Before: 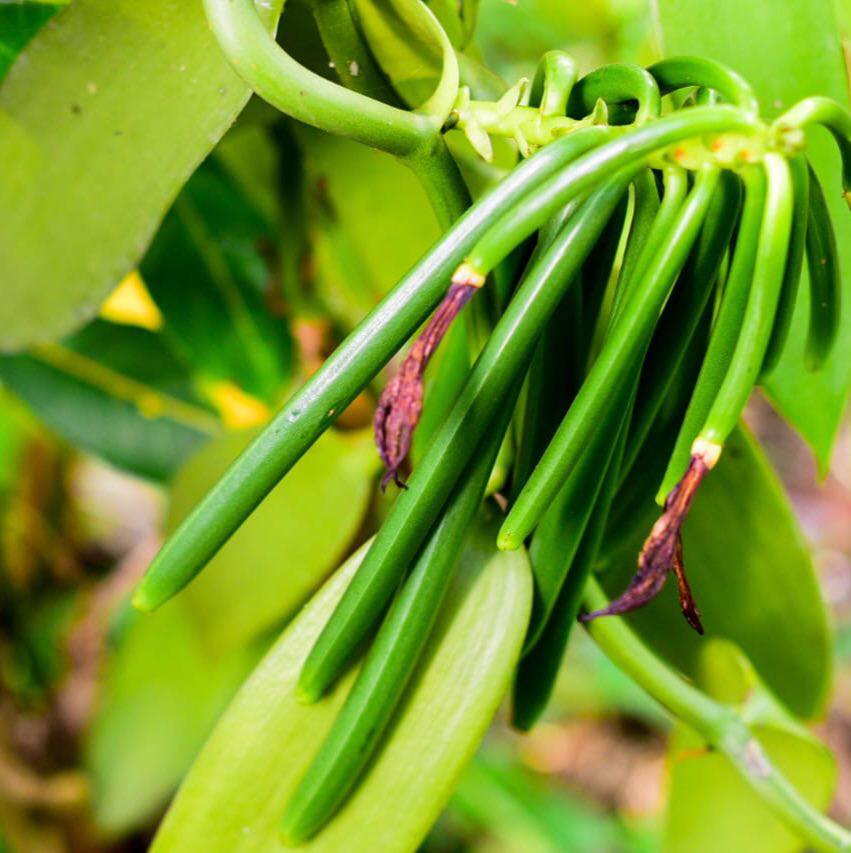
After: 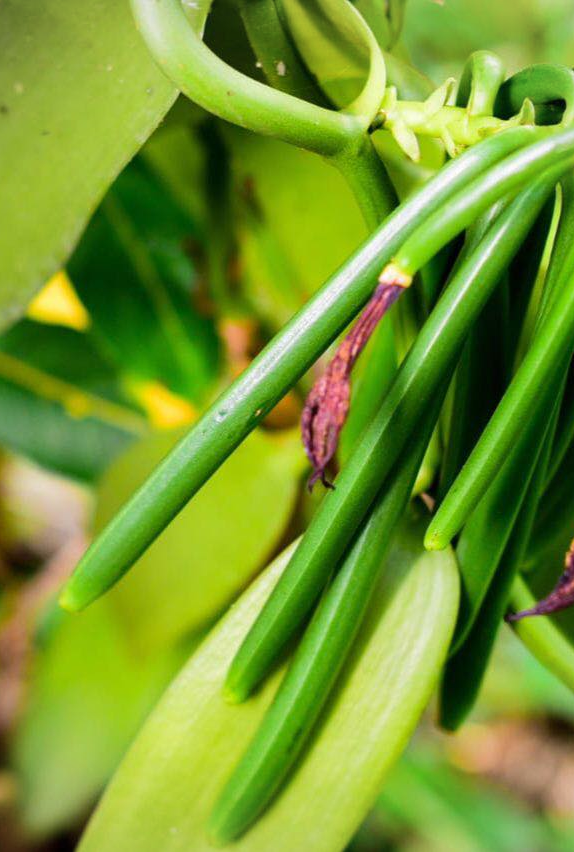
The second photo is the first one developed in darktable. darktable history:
crop and rotate: left 8.631%, right 23.879%
vignetting: fall-off radius 93.16%
